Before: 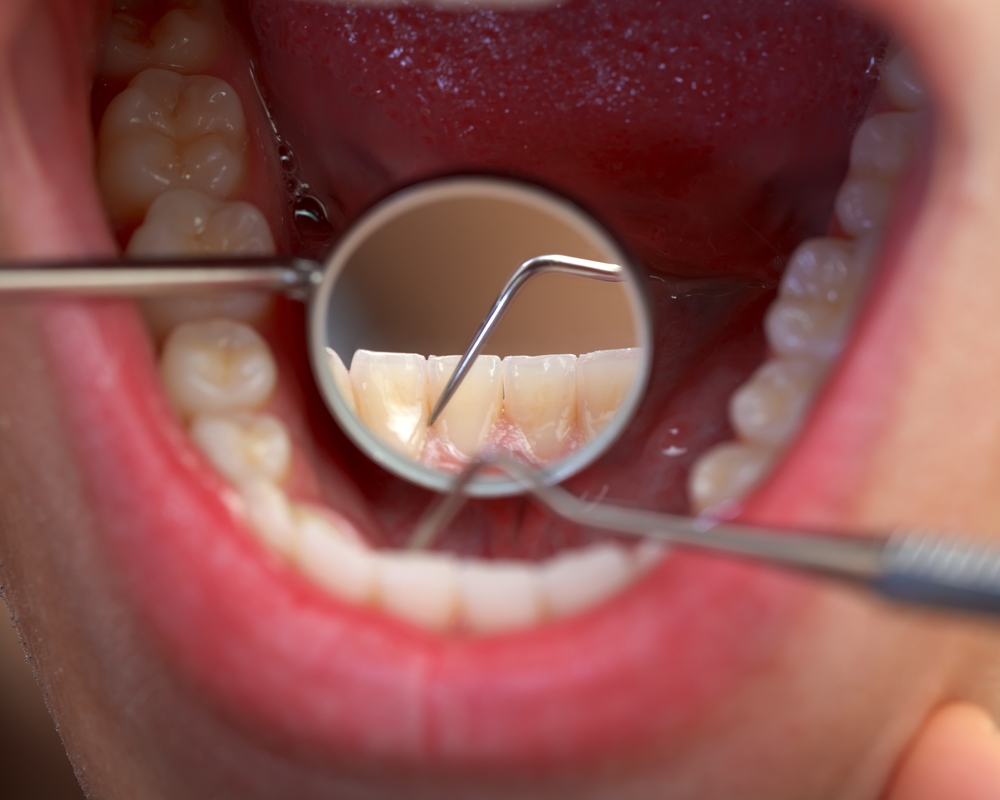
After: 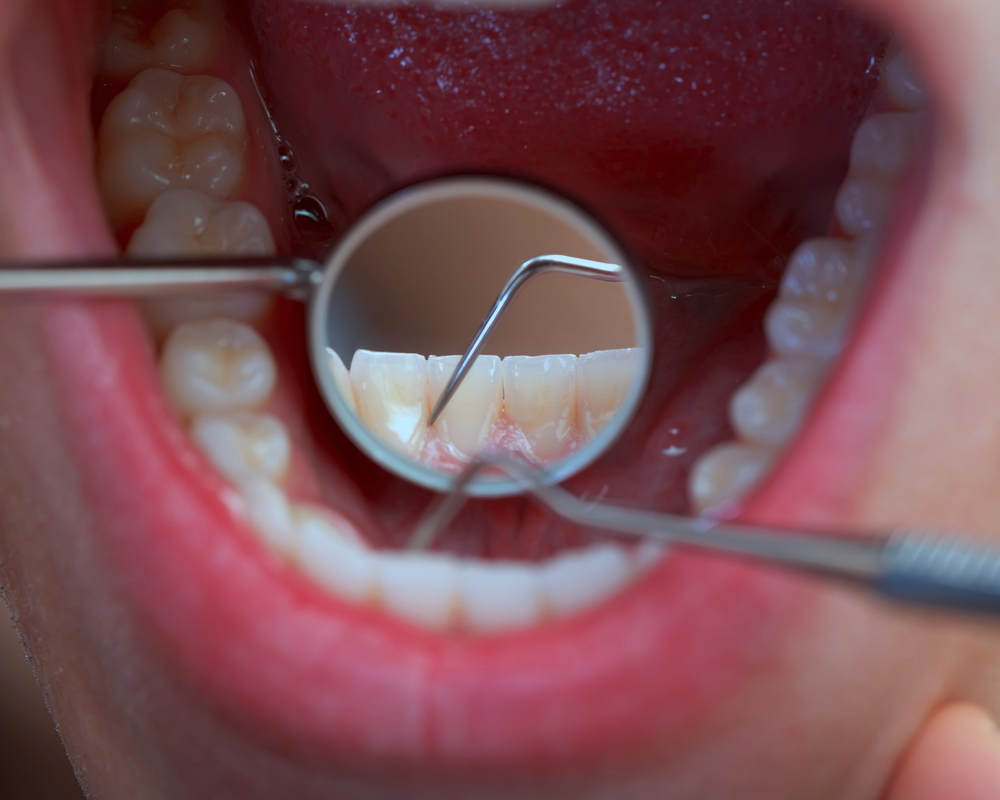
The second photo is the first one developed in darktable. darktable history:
shadows and highlights: radius 121.13, shadows 21.4, white point adjustment -9.72, highlights -14.39, soften with gaussian
color correction: highlights a* -9.73, highlights b* -21.22
